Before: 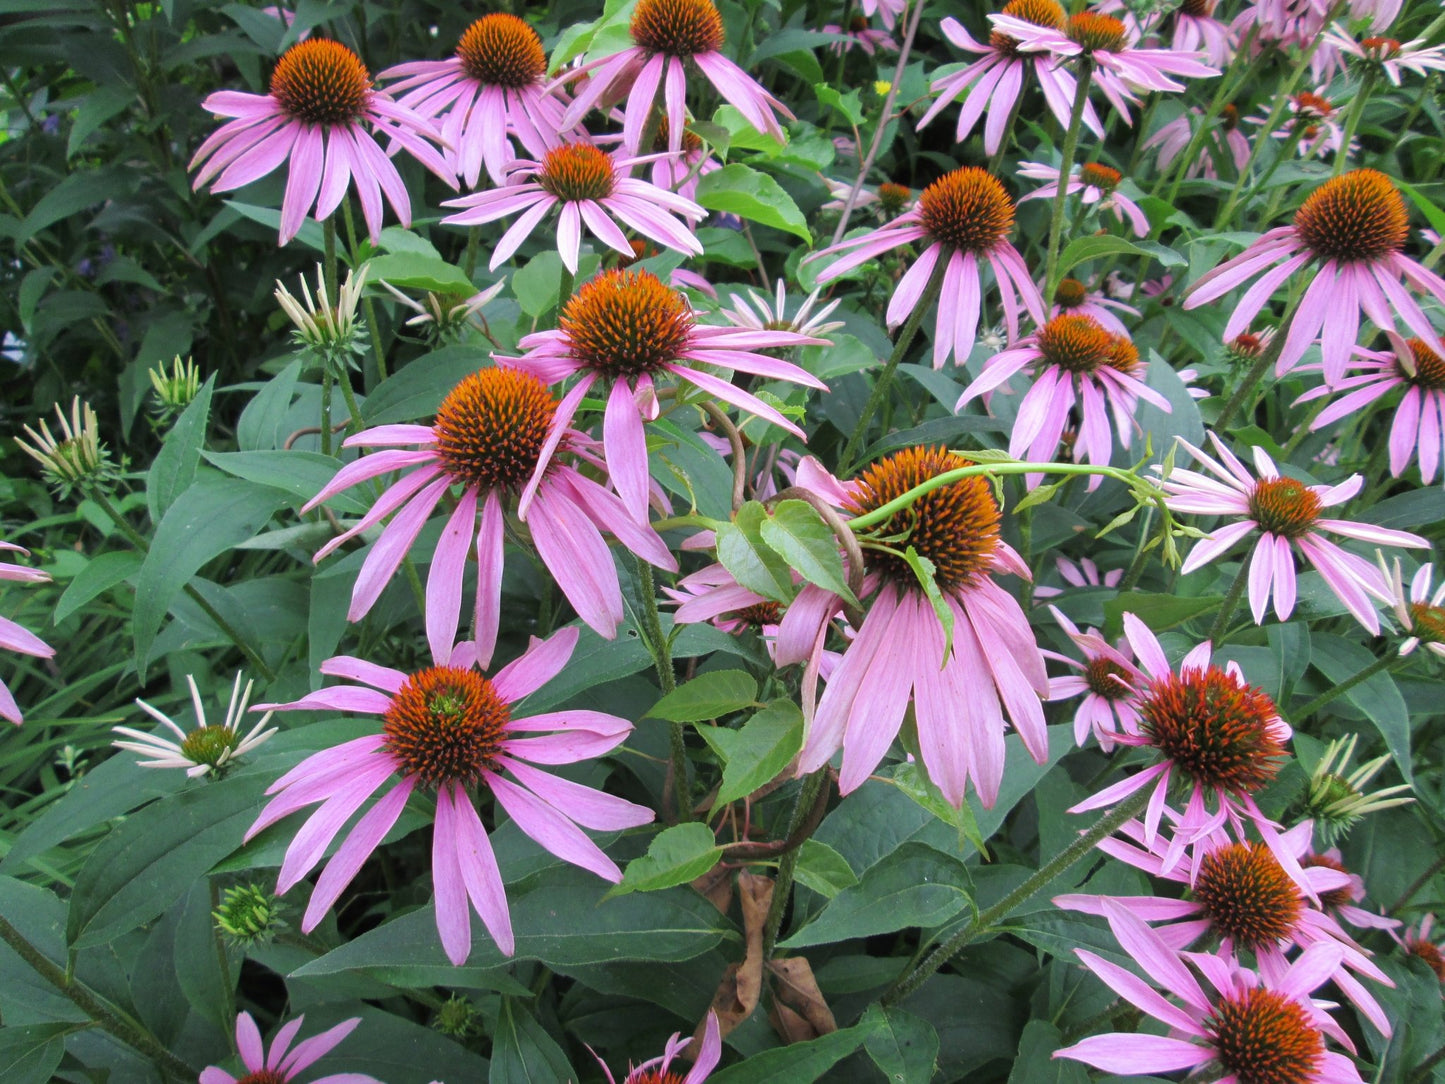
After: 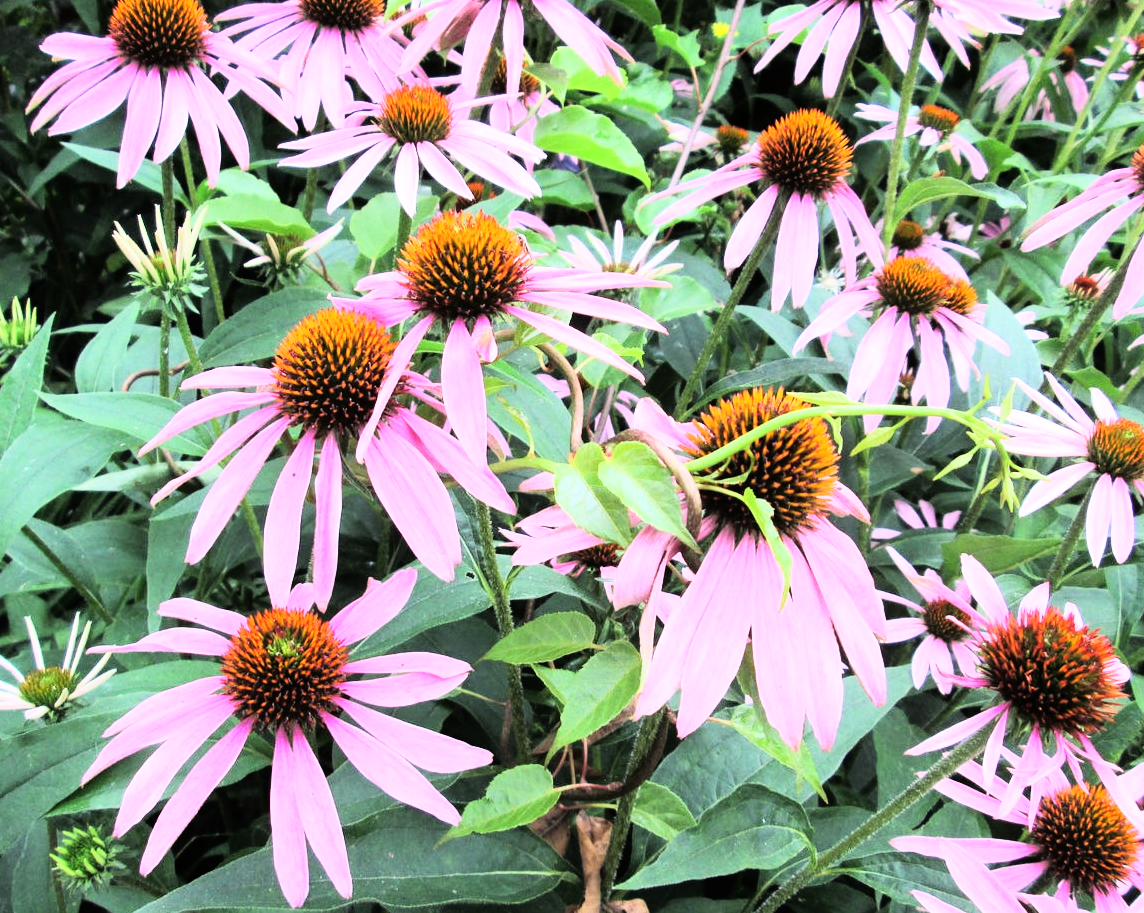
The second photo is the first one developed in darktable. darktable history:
exposure: compensate highlight preservation false
crop: left 11.225%, top 5.381%, right 9.565%, bottom 10.314%
rgb curve: curves: ch0 [(0, 0) (0.21, 0.15) (0.24, 0.21) (0.5, 0.75) (0.75, 0.96) (0.89, 0.99) (1, 1)]; ch1 [(0, 0.02) (0.21, 0.13) (0.25, 0.2) (0.5, 0.67) (0.75, 0.9) (0.89, 0.97) (1, 1)]; ch2 [(0, 0.02) (0.21, 0.13) (0.25, 0.2) (0.5, 0.67) (0.75, 0.9) (0.89, 0.97) (1, 1)], compensate middle gray true
